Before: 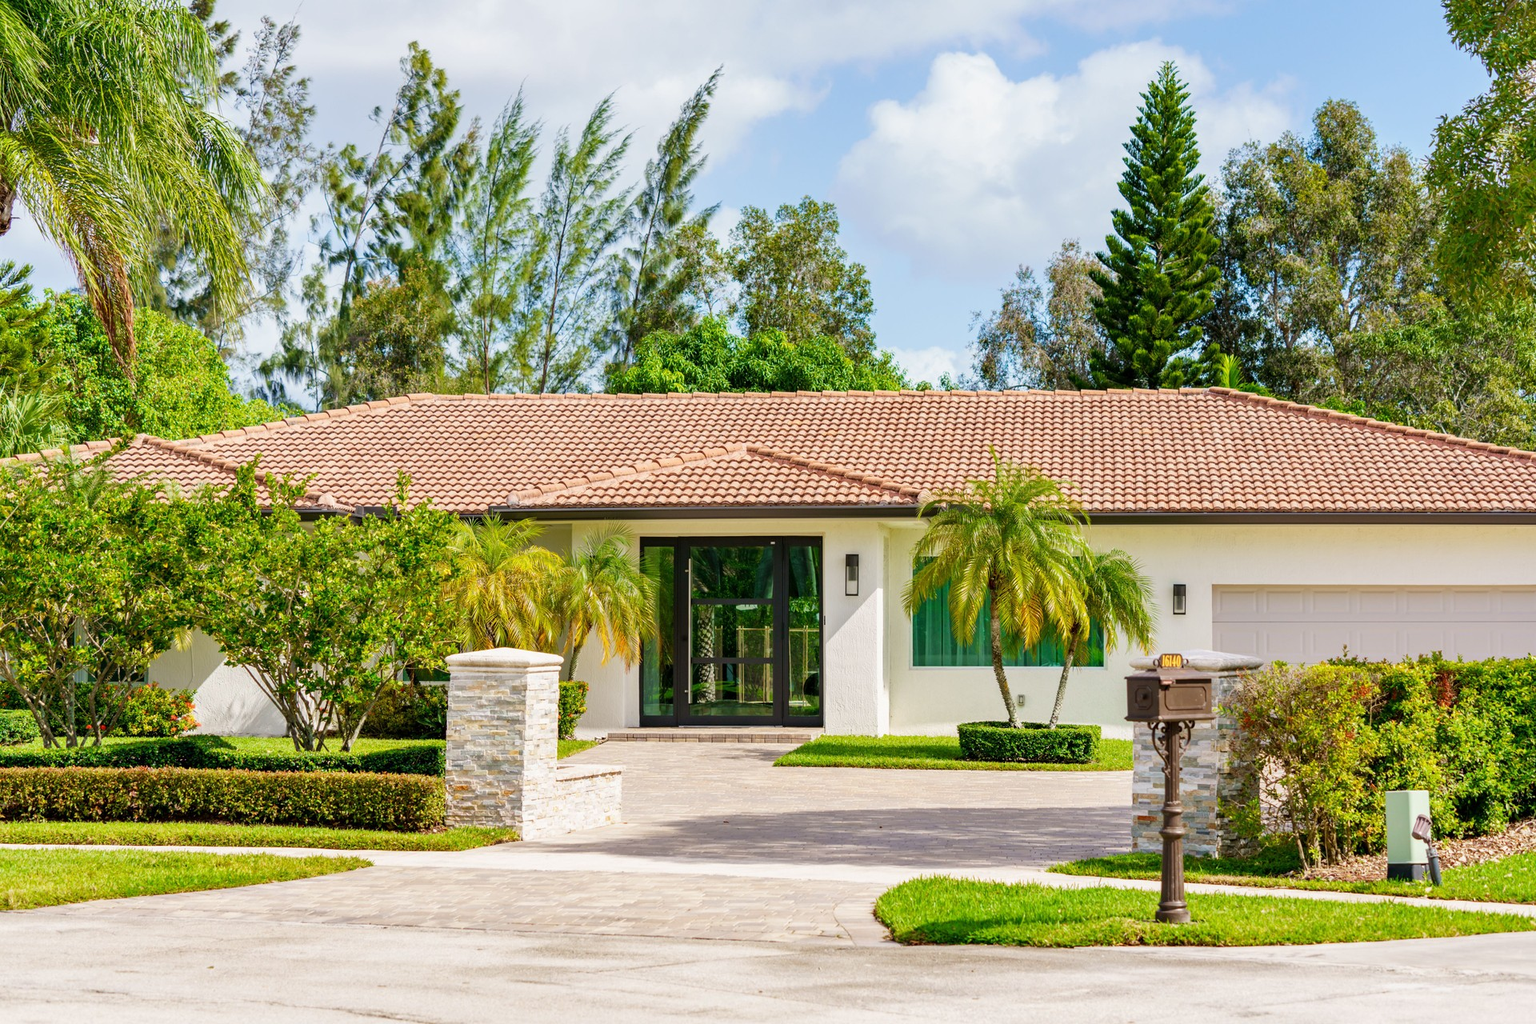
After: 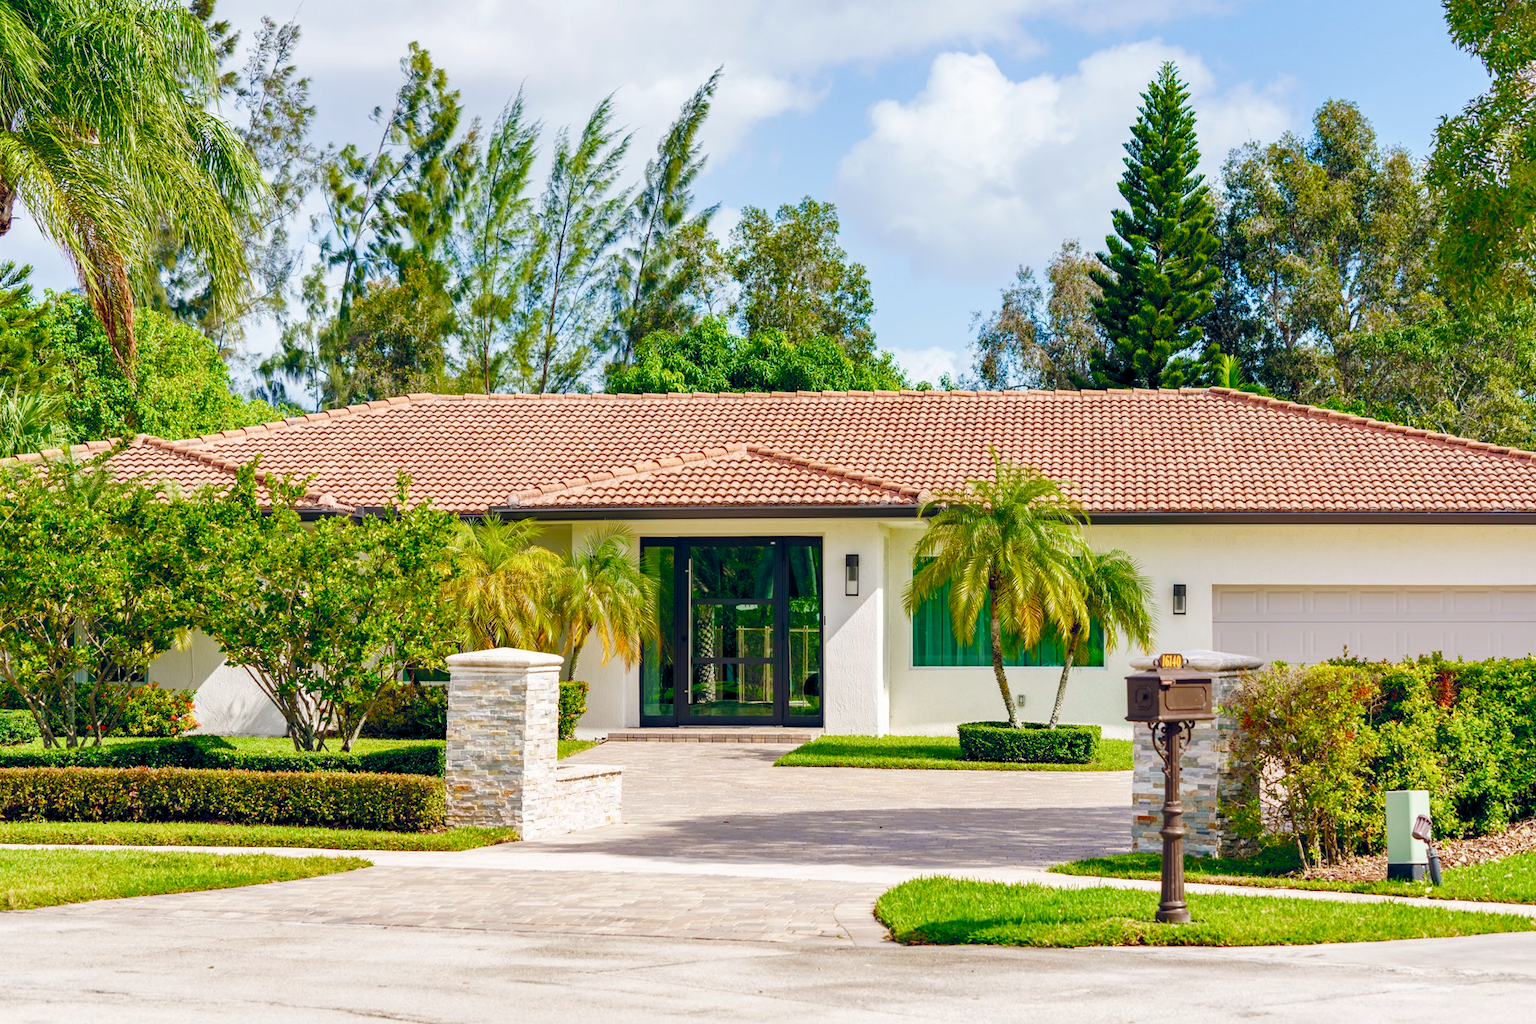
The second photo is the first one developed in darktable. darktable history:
color balance rgb: power › hue 328.42°, global offset › chroma 0.137%, global offset › hue 253.31°, perceptual saturation grading › global saturation 20%, perceptual saturation grading › highlights -25.758%, perceptual saturation grading › shadows 49.297%, global vibrance 5.014%, contrast 2.815%
